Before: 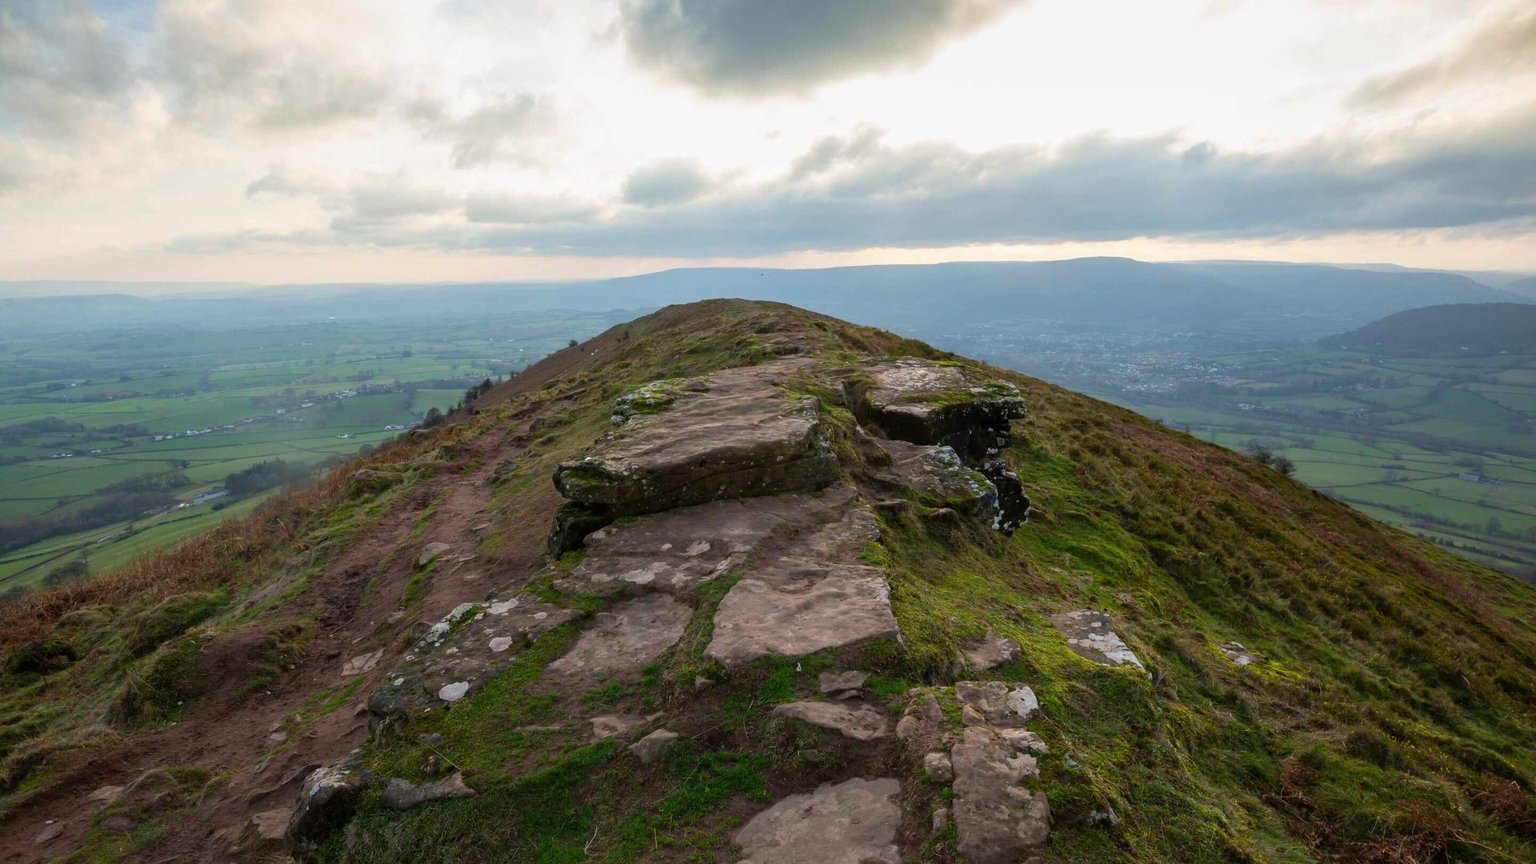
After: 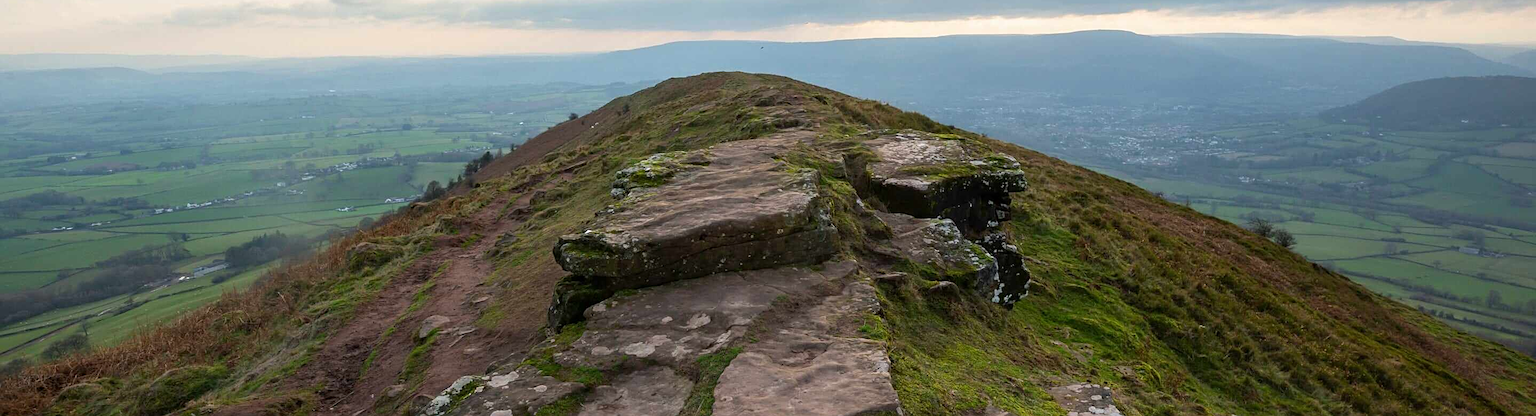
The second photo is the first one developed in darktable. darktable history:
sharpen: on, module defaults
crop and rotate: top 26.328%, bottom 25.507%
